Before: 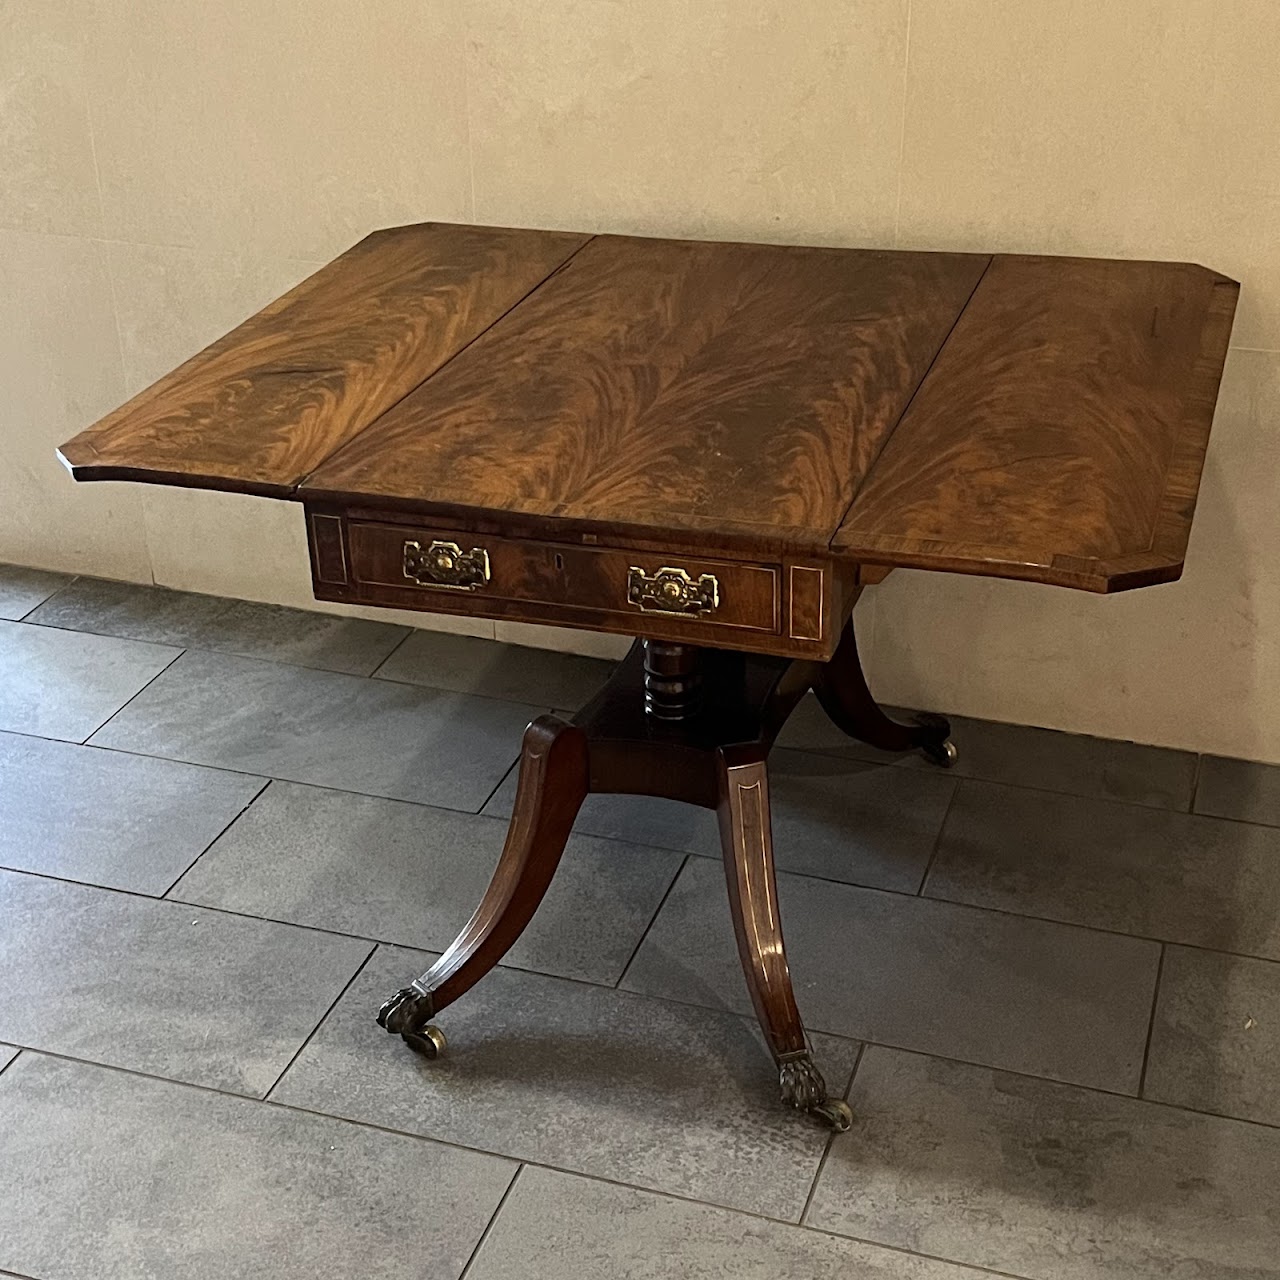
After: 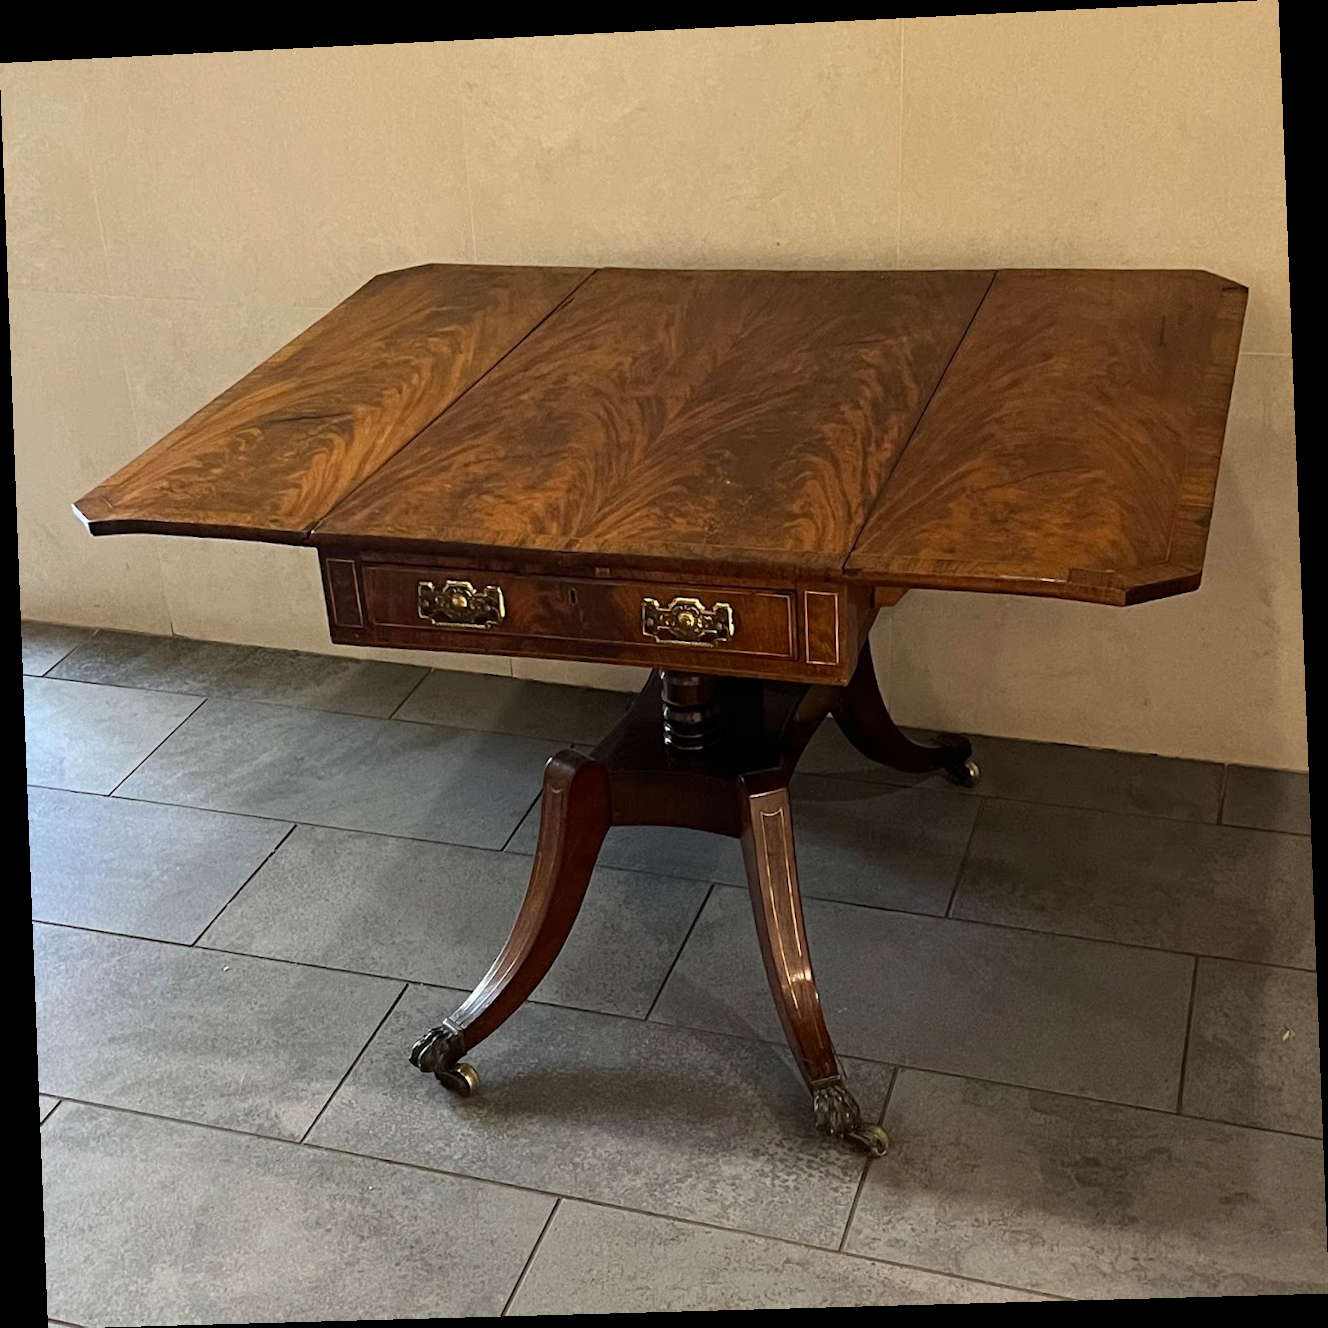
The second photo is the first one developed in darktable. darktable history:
tone equalizer: on, module defaults
exposure: exposure -0.041 EV, compensate highlight preservation false
rotate and perspective: rotation -2.22°, lens shift (horizontal) -0.022, automatic cropping off
